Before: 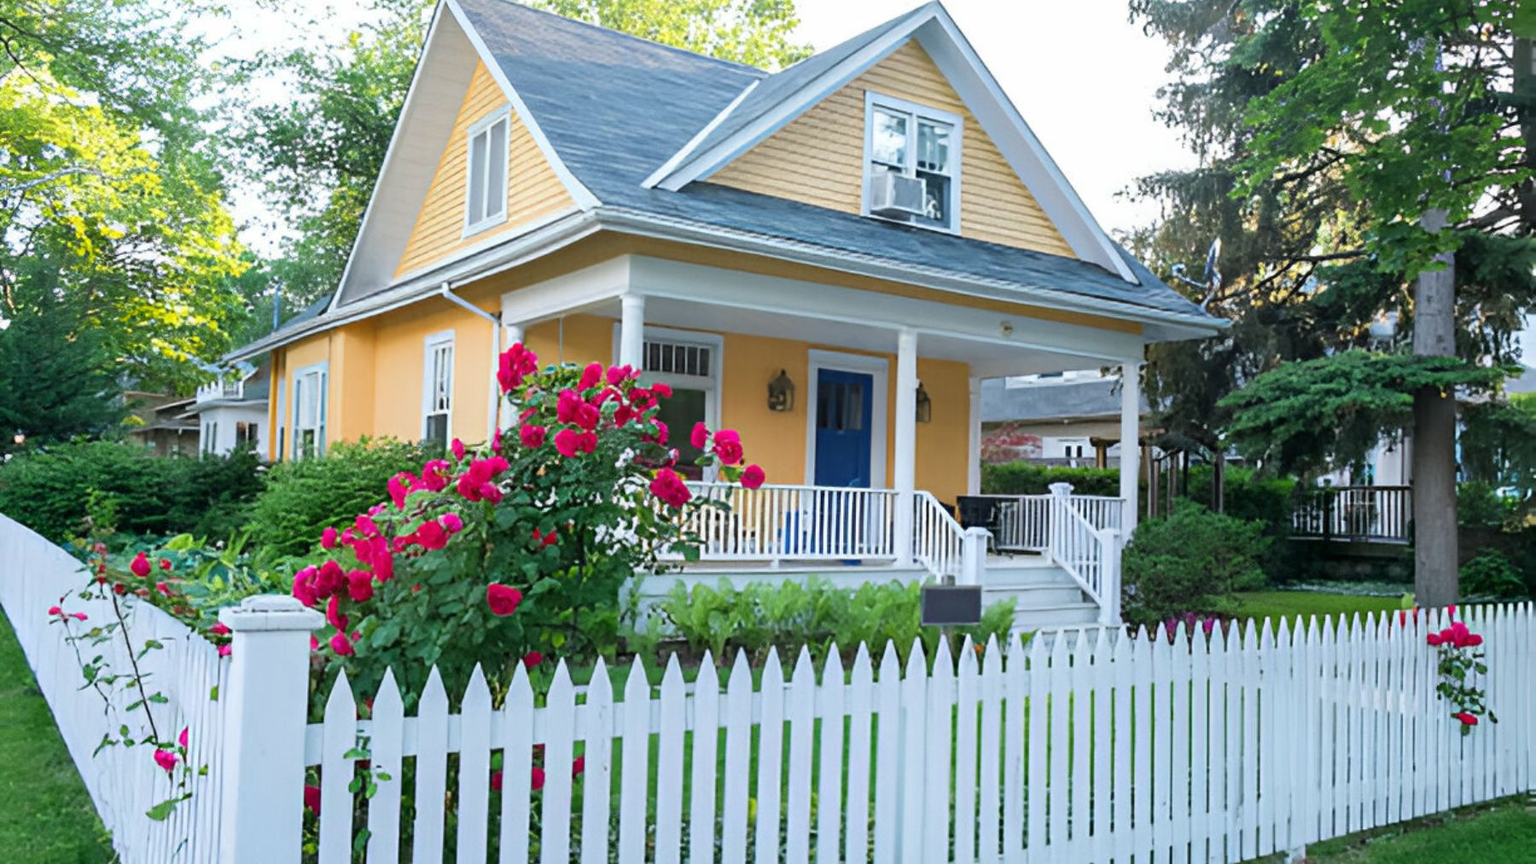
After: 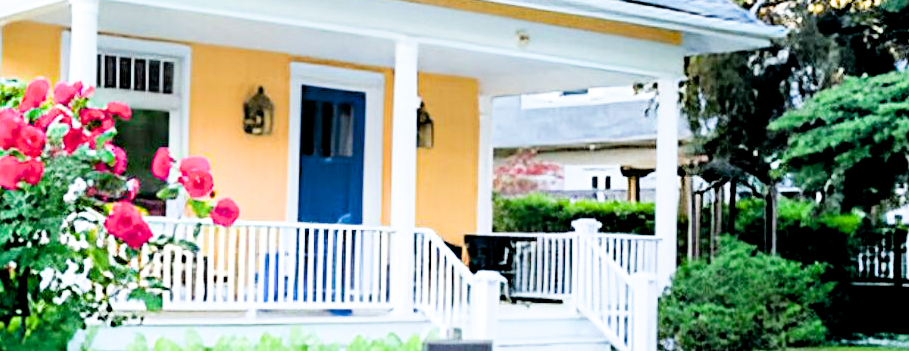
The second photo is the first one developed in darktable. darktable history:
filmic rgb: black relative exposure -5.15 EV, white relative exposure 3.96 EV, hardness 2.89, contrast 1.3, highlights saturation mix -30.74%
crop: left 36.501%, top 34.338%, right 12.986%, bottom 30.965%
exposure: black level correction 0.014, exposure 1.769 EV, compensate highlight preservation false
